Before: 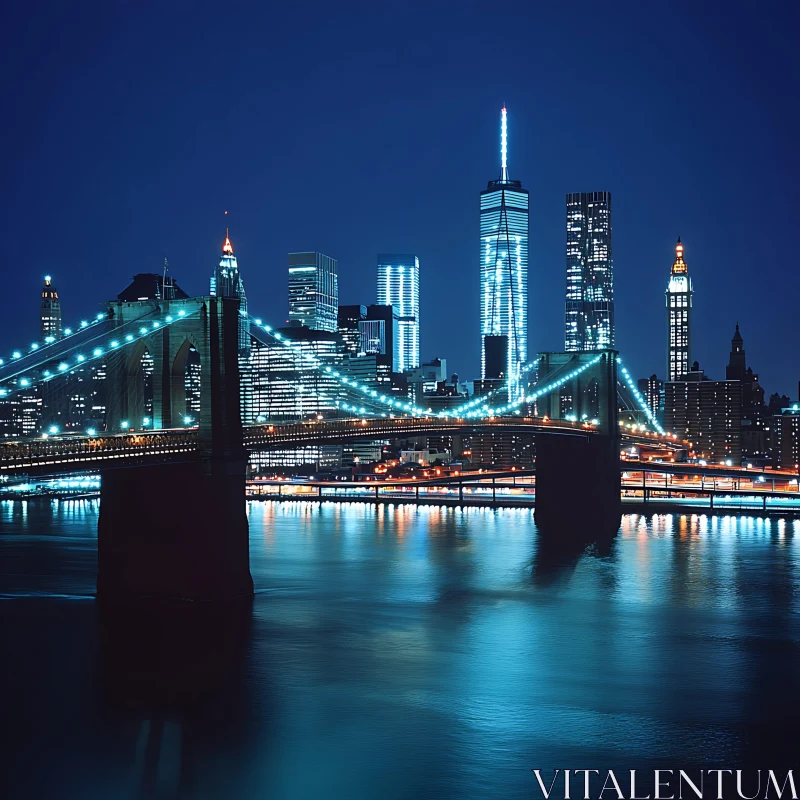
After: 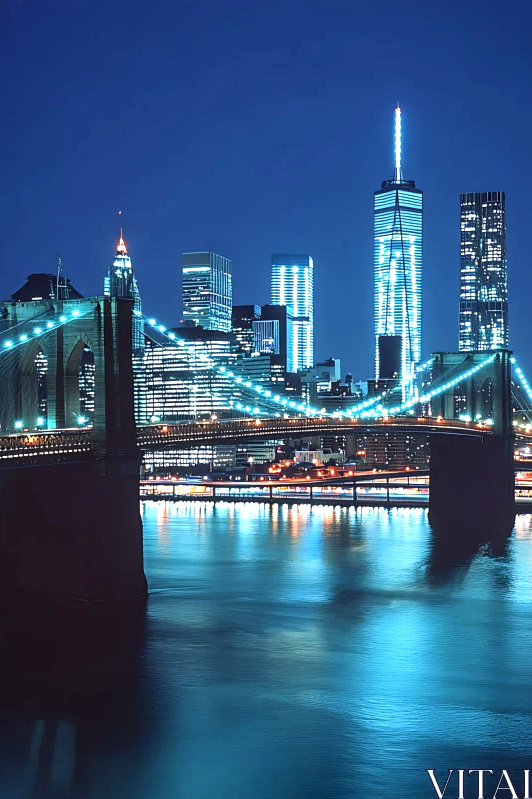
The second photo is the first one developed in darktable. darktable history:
crop and rotate: left 13.472%, right 19.955%
local contrast: on, module defaults
exposure: black level correction 0, exposure 0.698 EV, compensate highlight preservation false
